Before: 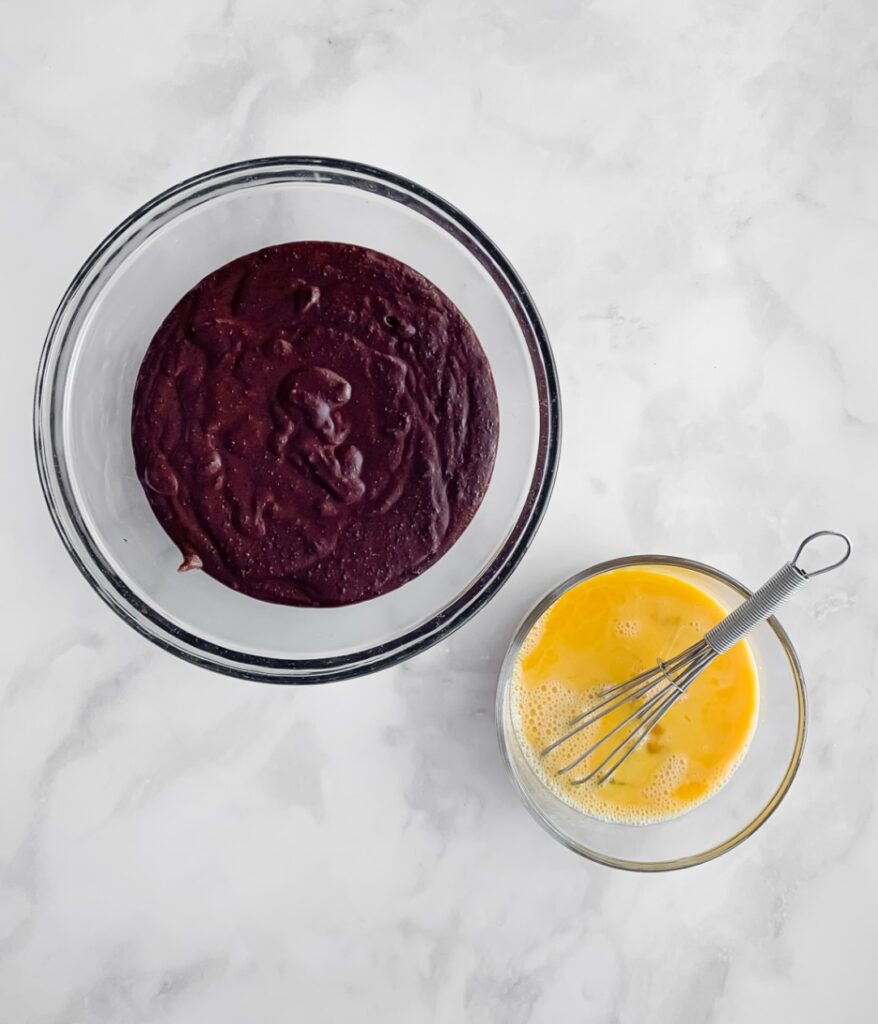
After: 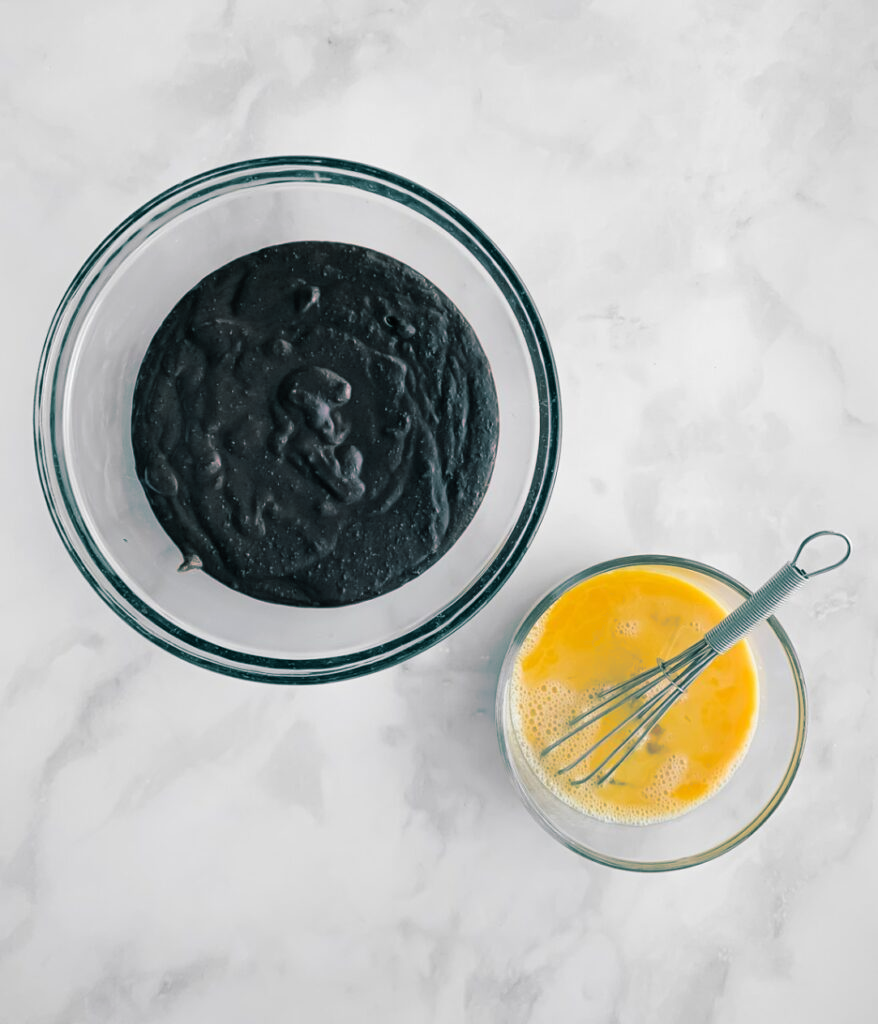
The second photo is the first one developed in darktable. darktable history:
split-toning: shadows › hue 183.6°, shadows › saturation 0.52, highlights › hue 0°, highlights › saturation 0
tone equalizer: on, module defaults
